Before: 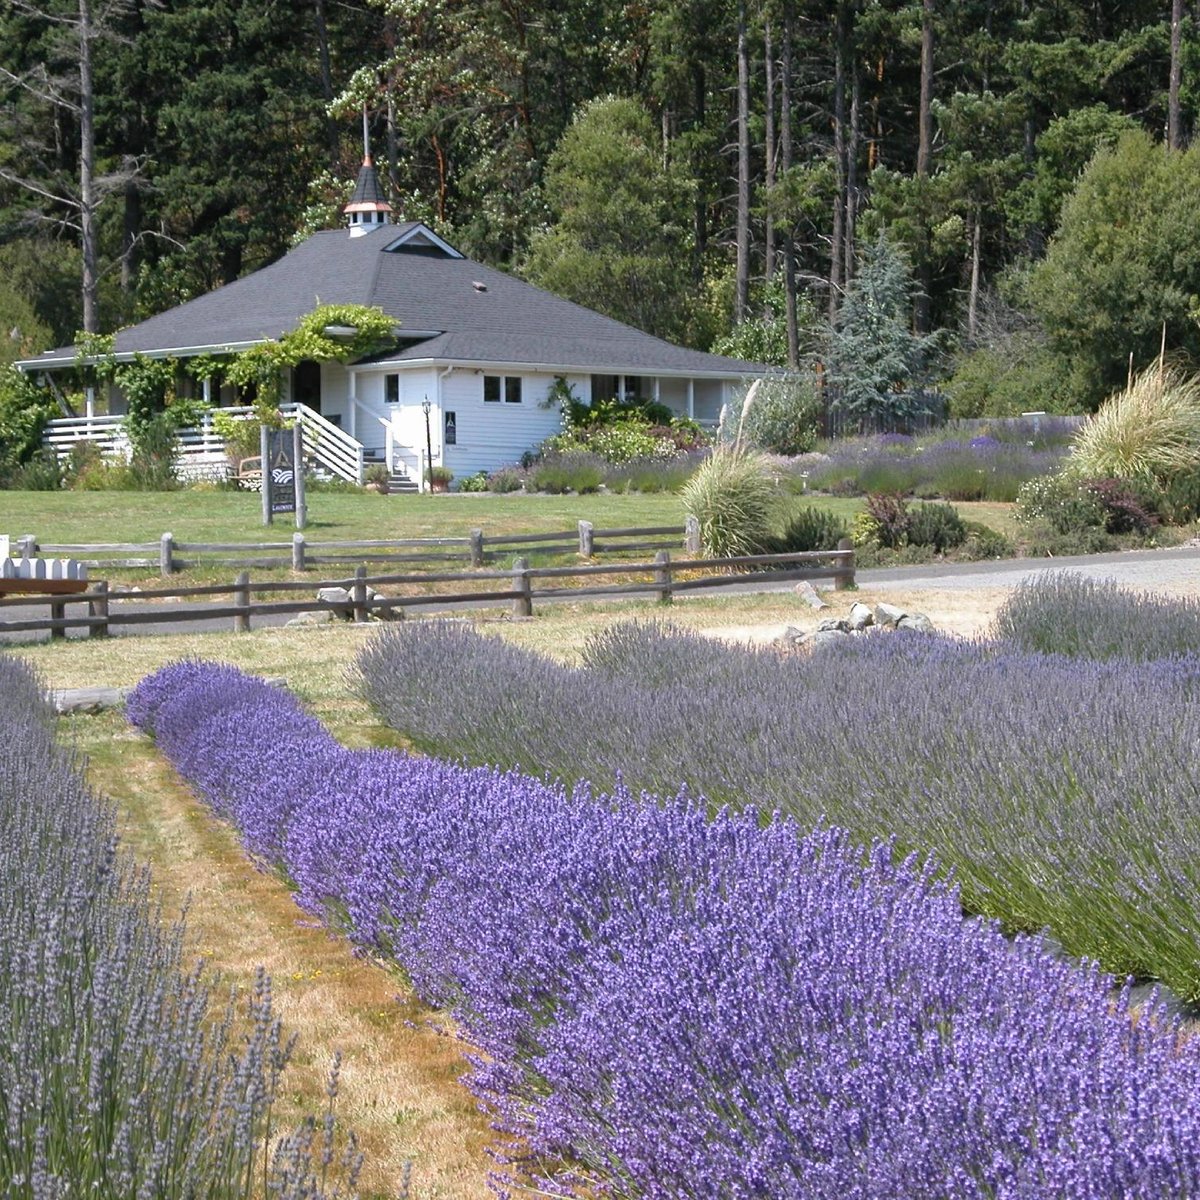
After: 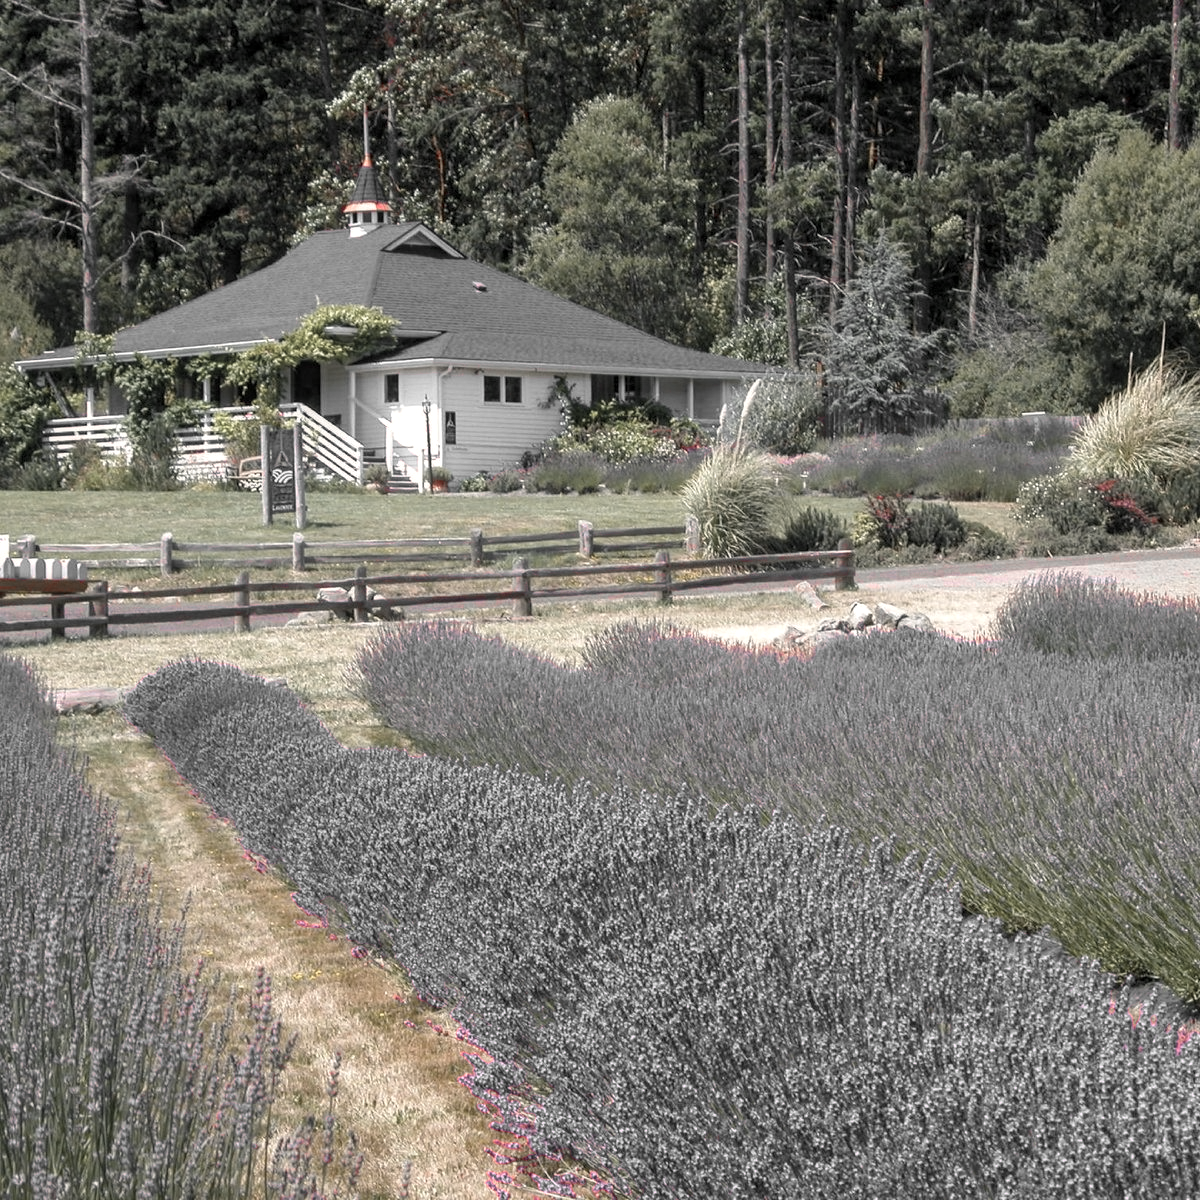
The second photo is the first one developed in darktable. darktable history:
color zones: curves: ch1 [(0, 0.831) (0.08, 0.771) (0.157, 0.268) (0.241, 0.207) (0.562, -0.005) (0.714, -0.013) (0.876, 0.01) (1, 0.831)]
local contrast: on, module defaults
color balance rgb: highlights gain › chroma 2.044%, highlights gain › hue 64.24°, perceptual saturation grading › global saturation 29.583%
